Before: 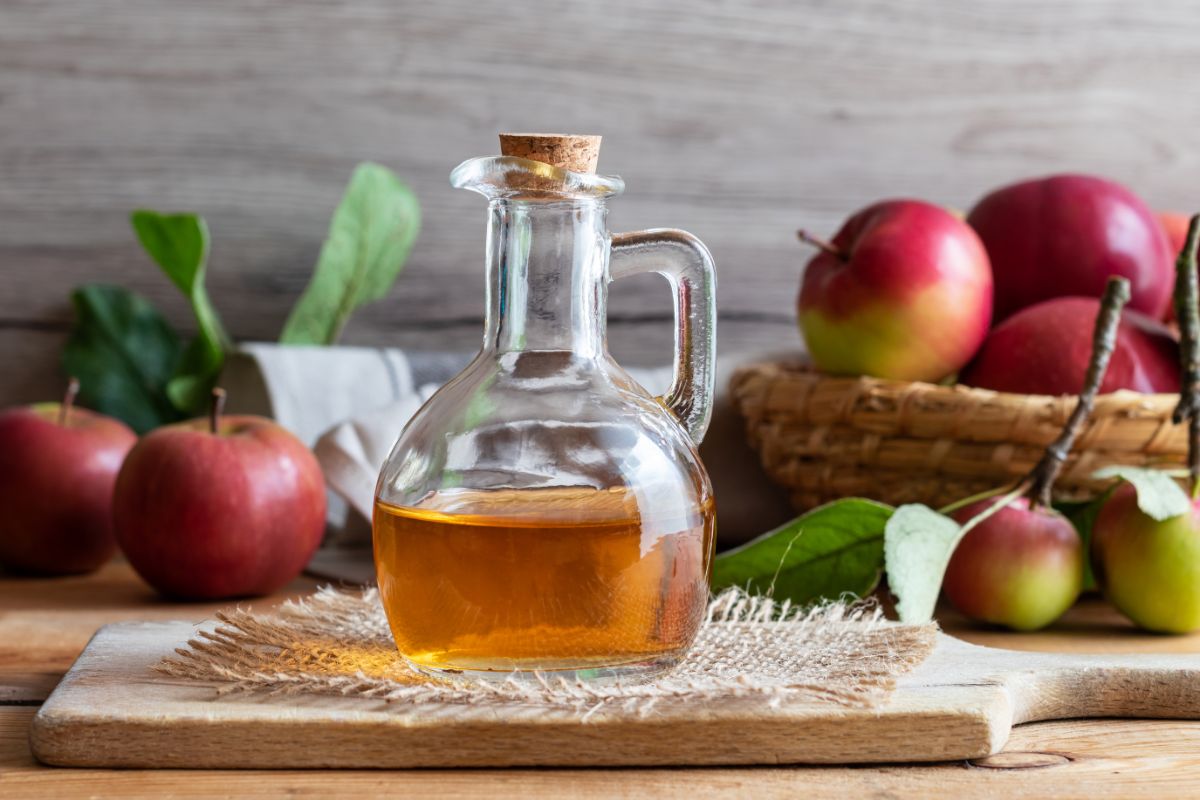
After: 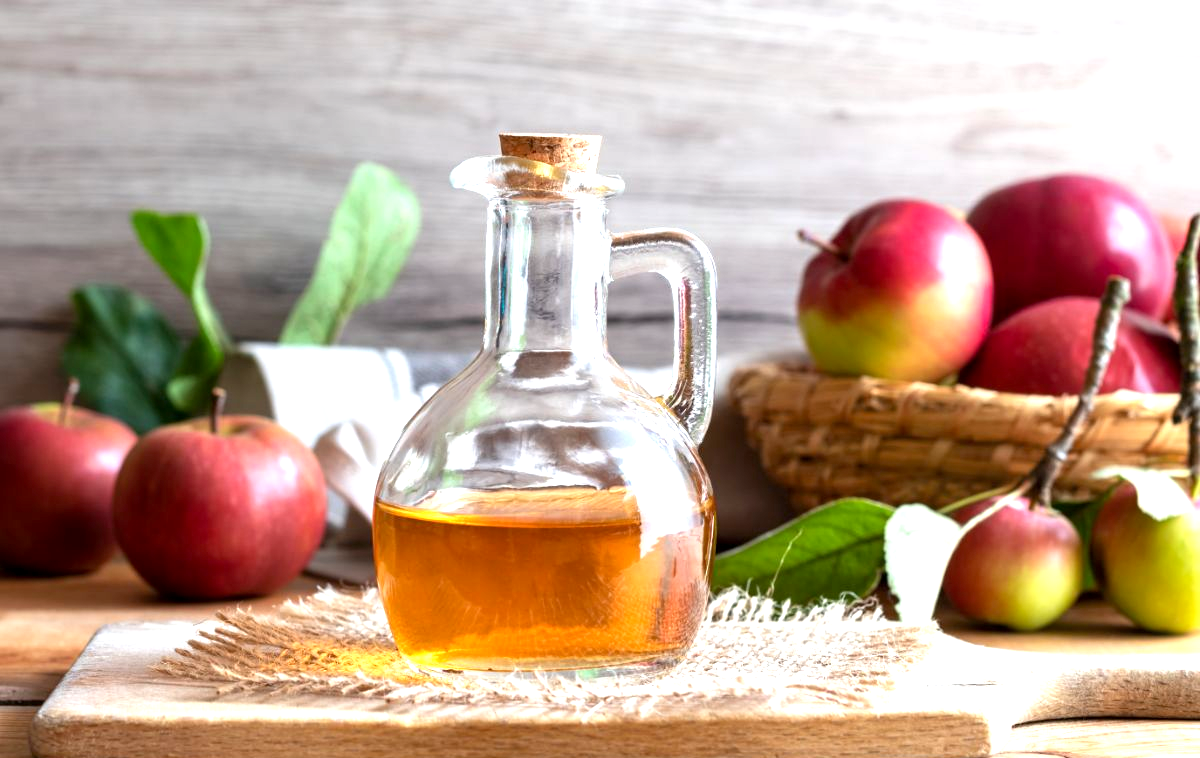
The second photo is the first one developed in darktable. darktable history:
crop and rotate: top 0.008%, bottom 5.218%
exposure: black level correction 0.001, exposure 1 EV, compensate highlight preservation false
